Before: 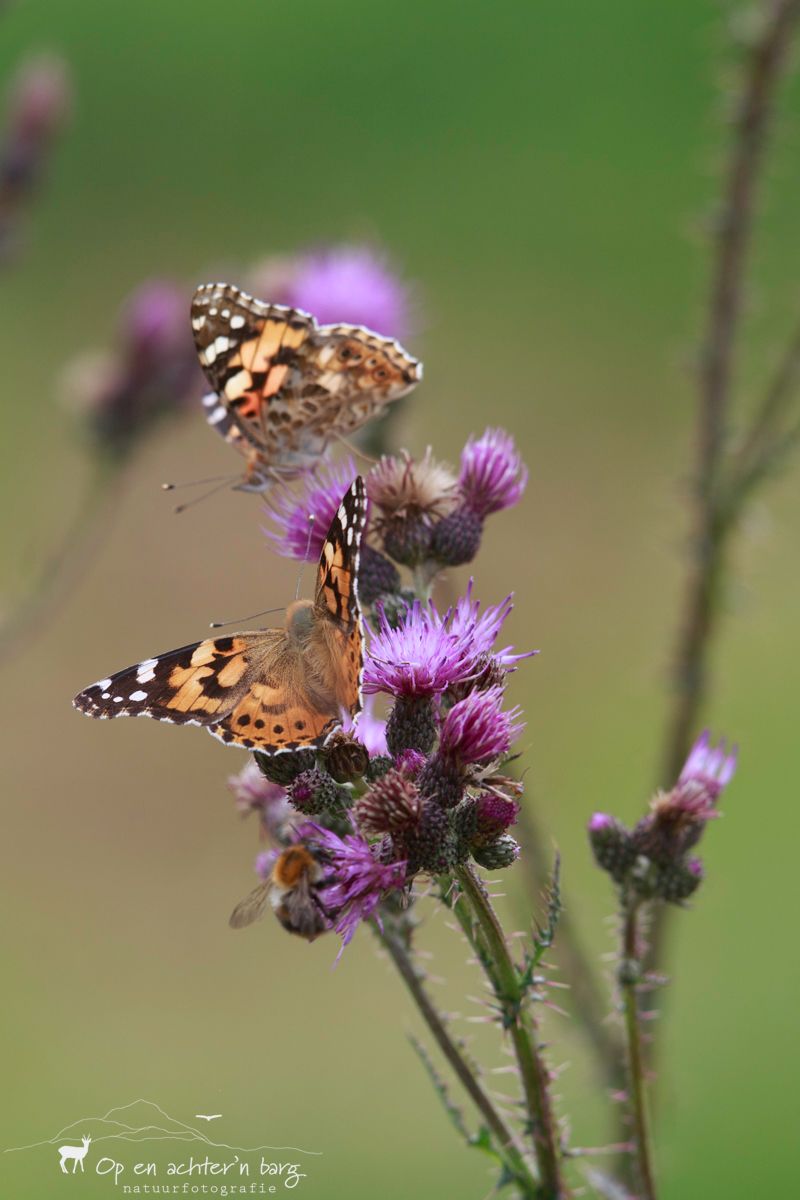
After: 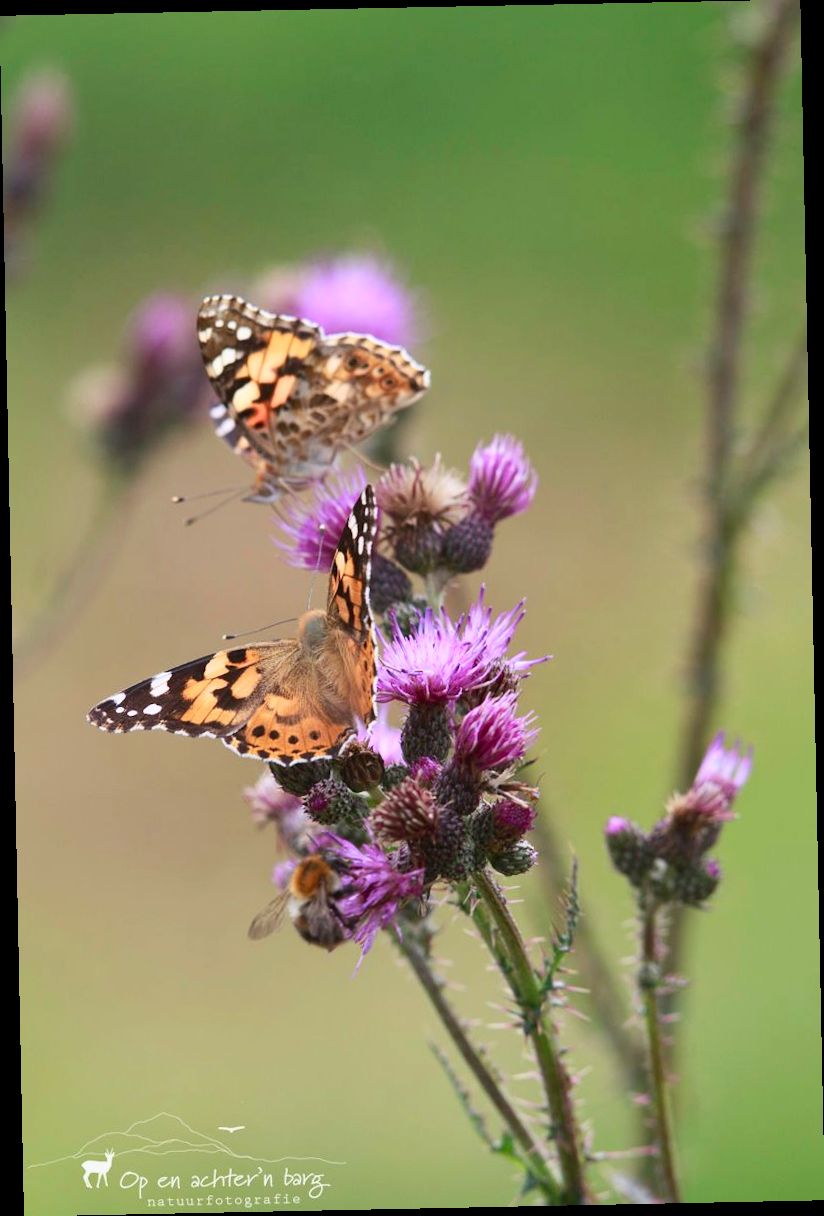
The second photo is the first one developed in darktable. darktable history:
contrast brightness saturation: contrast 0.2, brightness 0.15, saturation 0.14
rotate and perspective: rotation -1.17°, automatic cropping off
